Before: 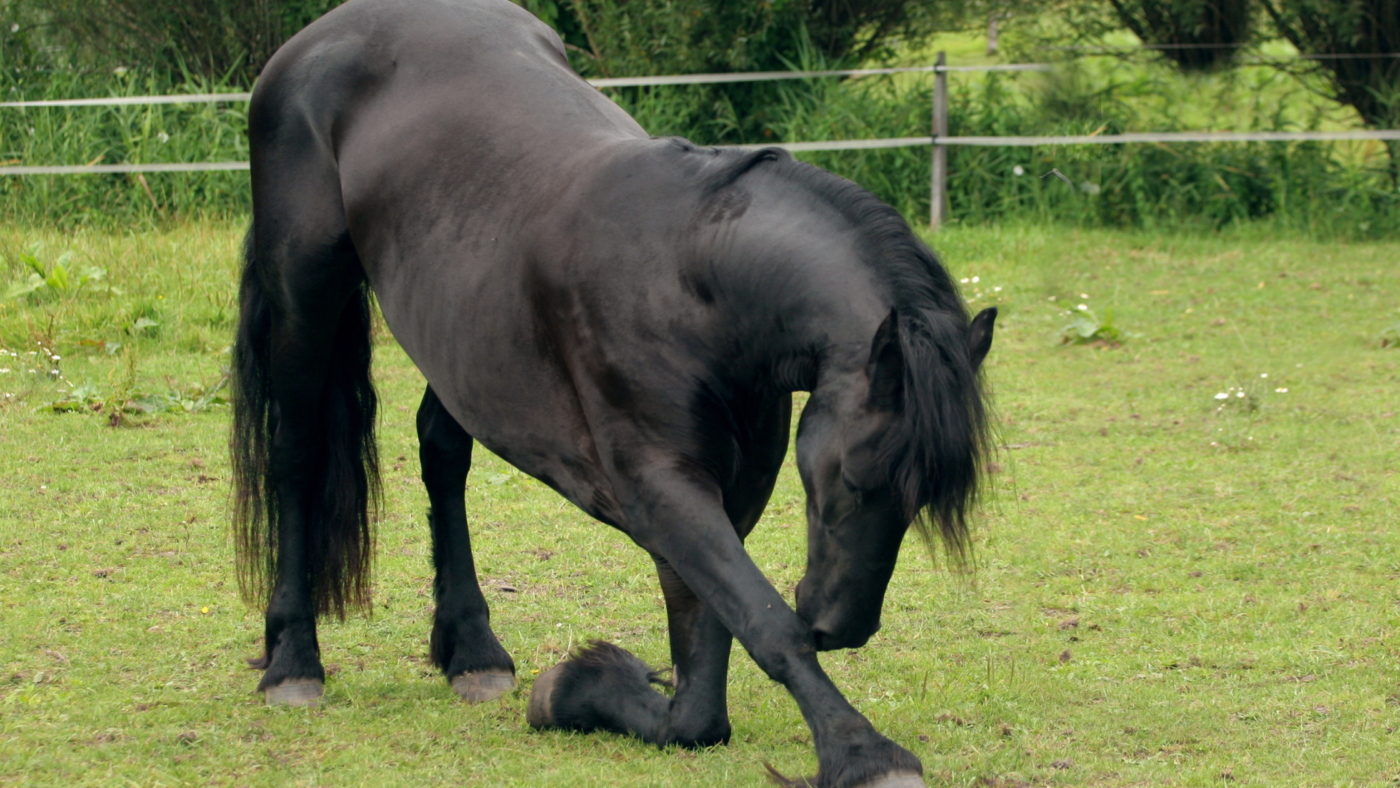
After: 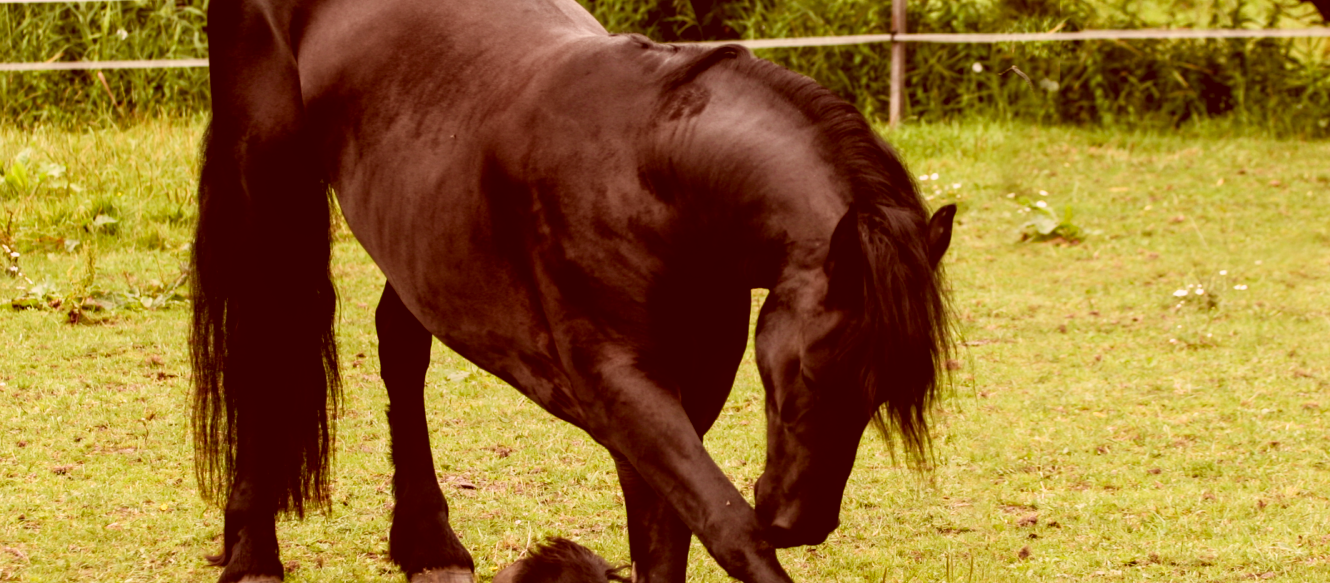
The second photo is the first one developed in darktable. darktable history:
local contrast: on, module defaults
color correction: highlights a* 9.03, highlights b* 8.71, shadows a* 40, shadows b* 40, saturation 0.8
crop and rotate: left 2.991%, top 13.302%, right 1.981%, bottom 12.636%
sigmoid: contrast 1.86, skew 0.35
